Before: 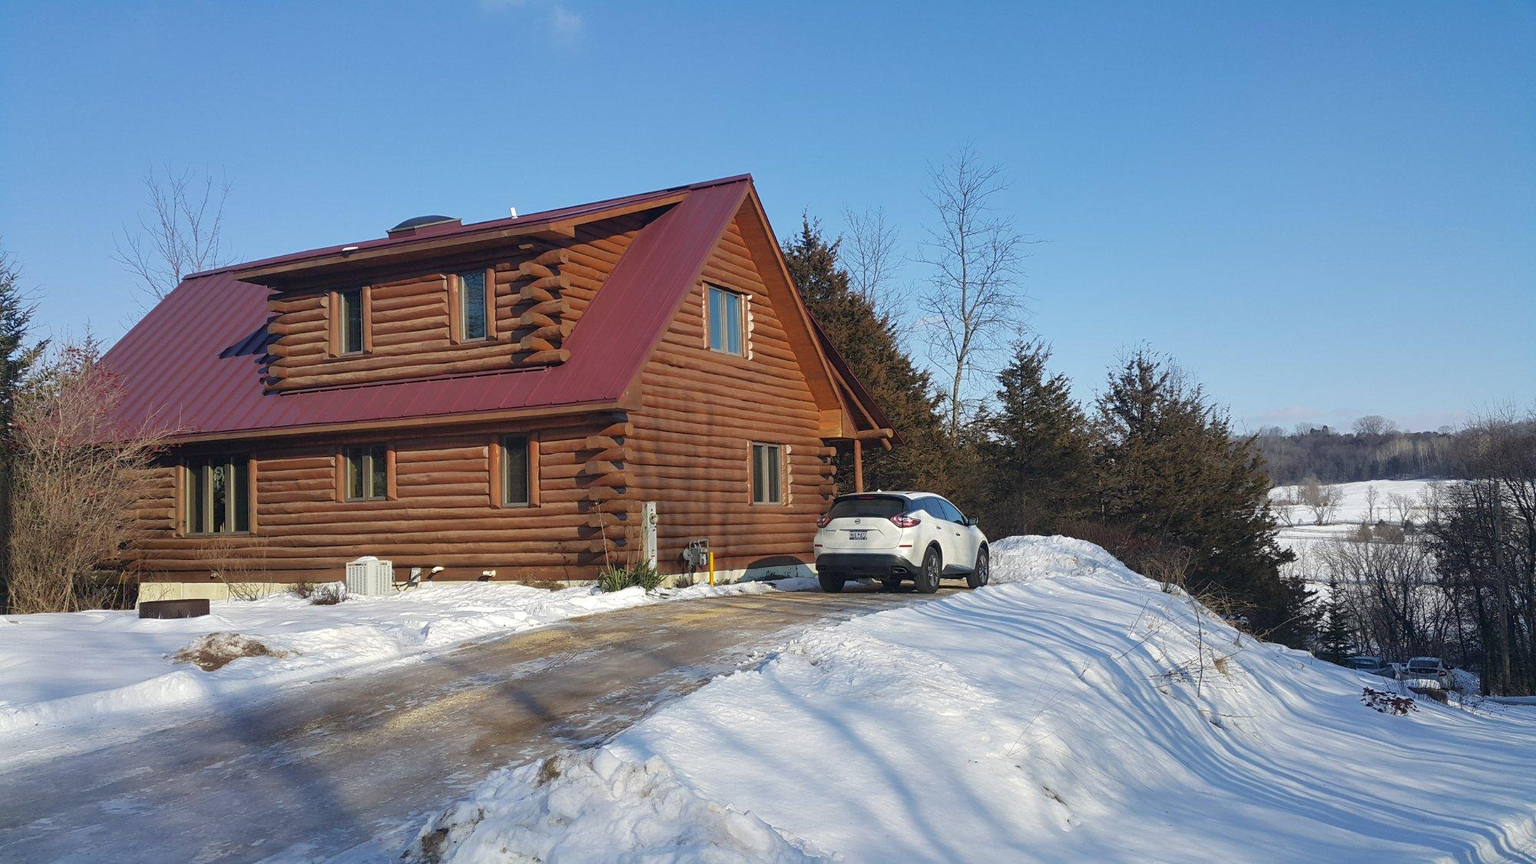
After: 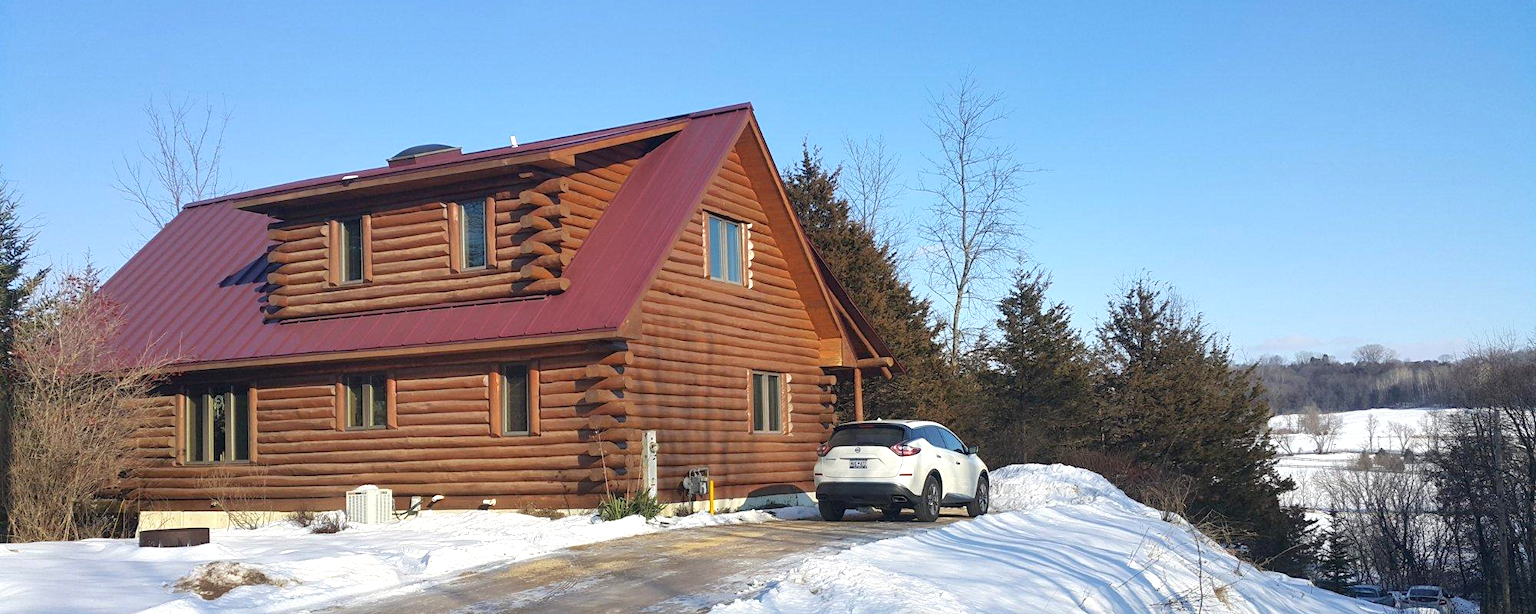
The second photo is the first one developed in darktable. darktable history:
crop and rotate: top 8.316%, bottom 20.572%
exposure: black level correction 0.001, exposure 0.499 EV, compensate exposure bias true, compensate highlight preservation false
